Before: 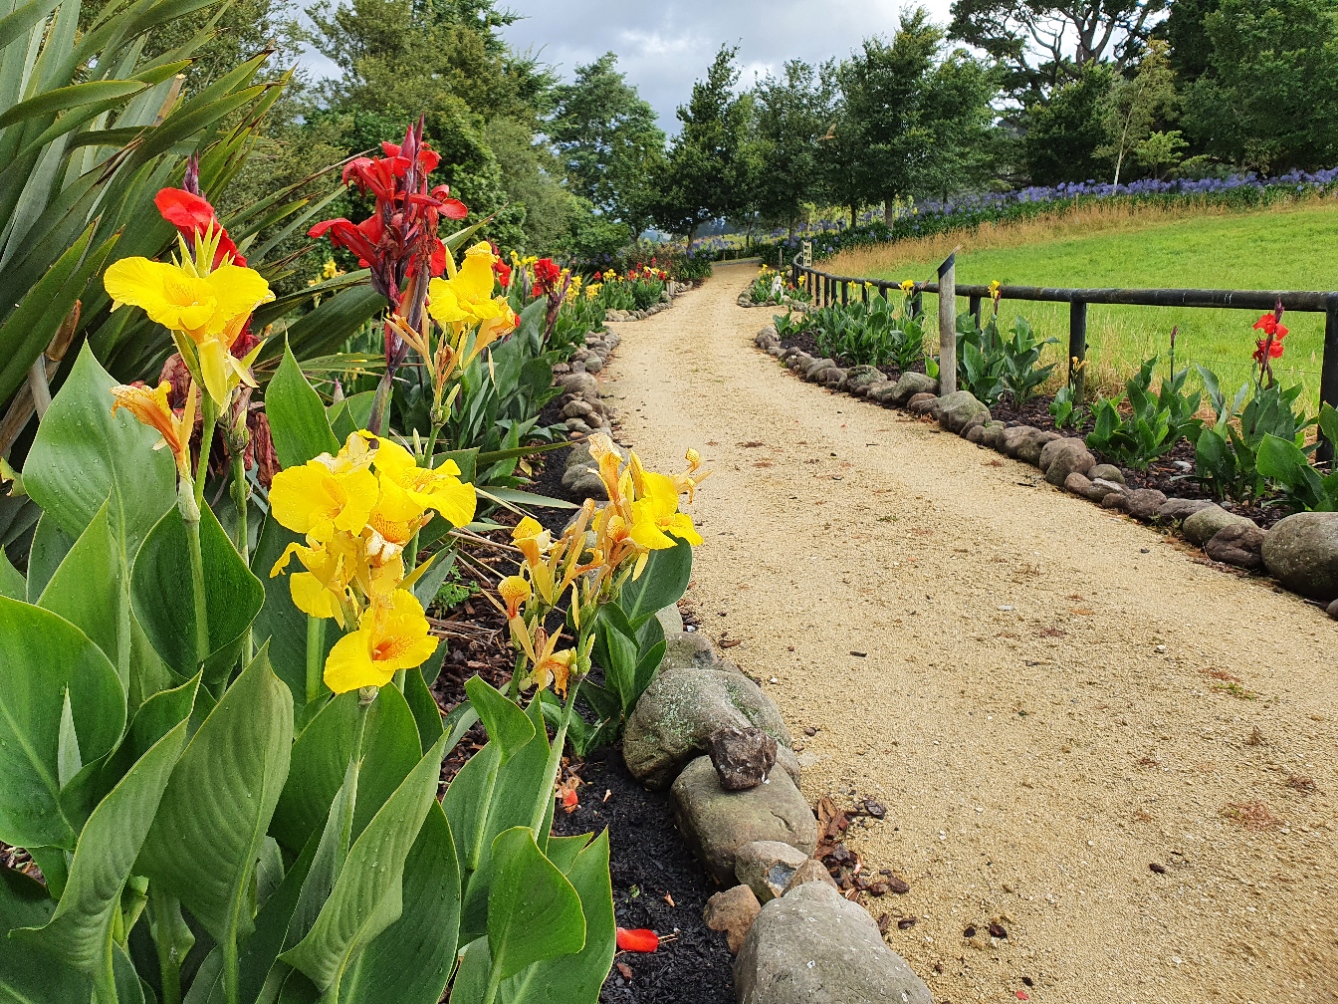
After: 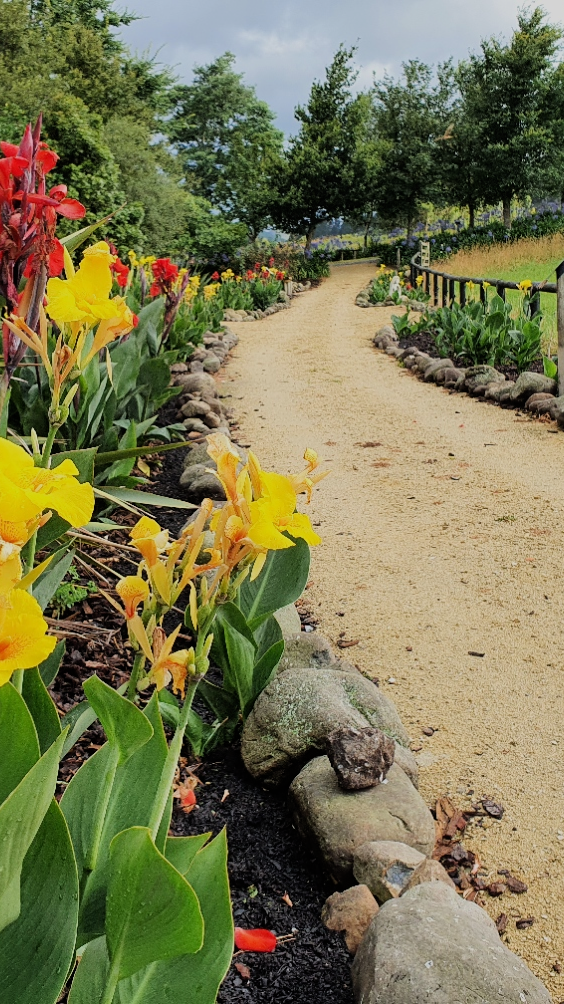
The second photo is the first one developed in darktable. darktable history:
crop: left 28.583%, right 29.231%
filmic rgb: black relative exposure -7.65 EV, white relative exposure 4.56 EV, hardness 3.61, color science v6 (2022)
